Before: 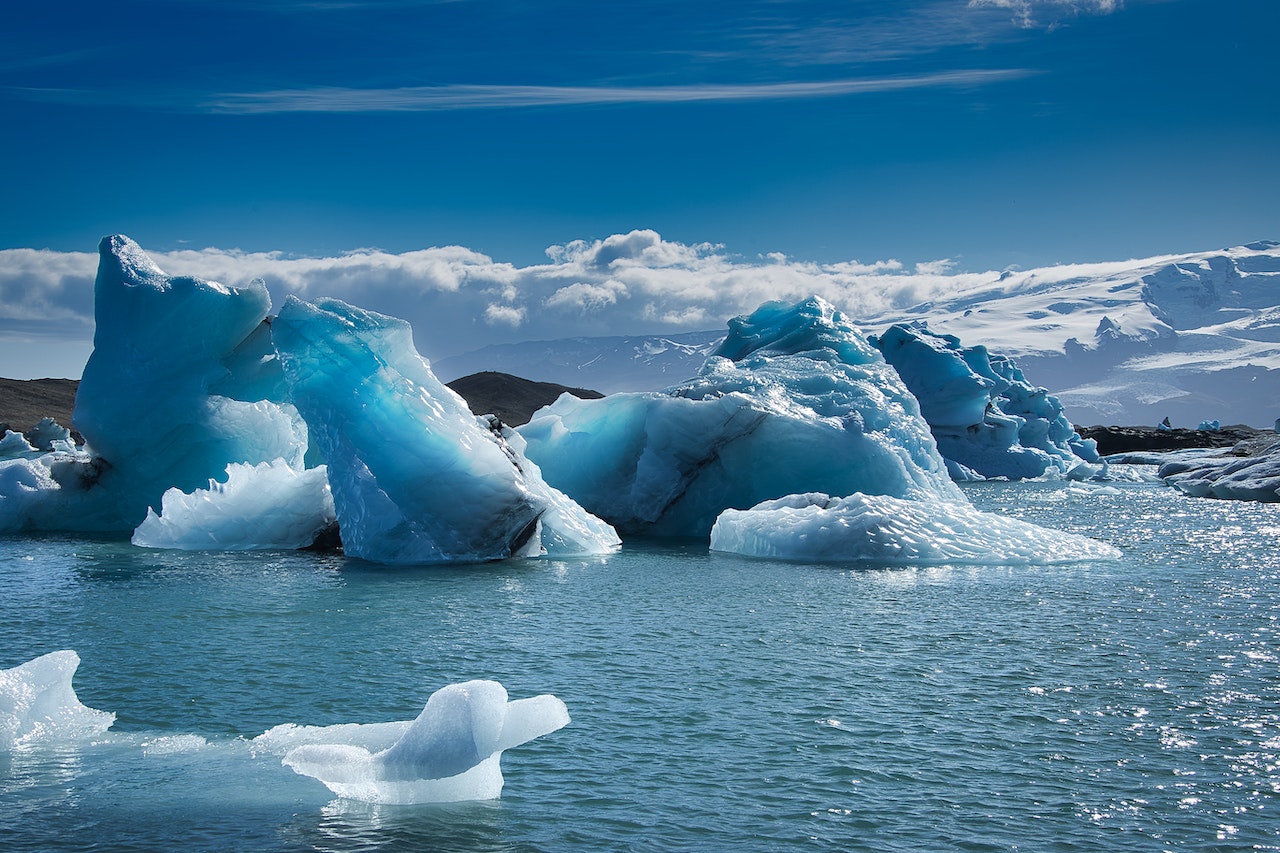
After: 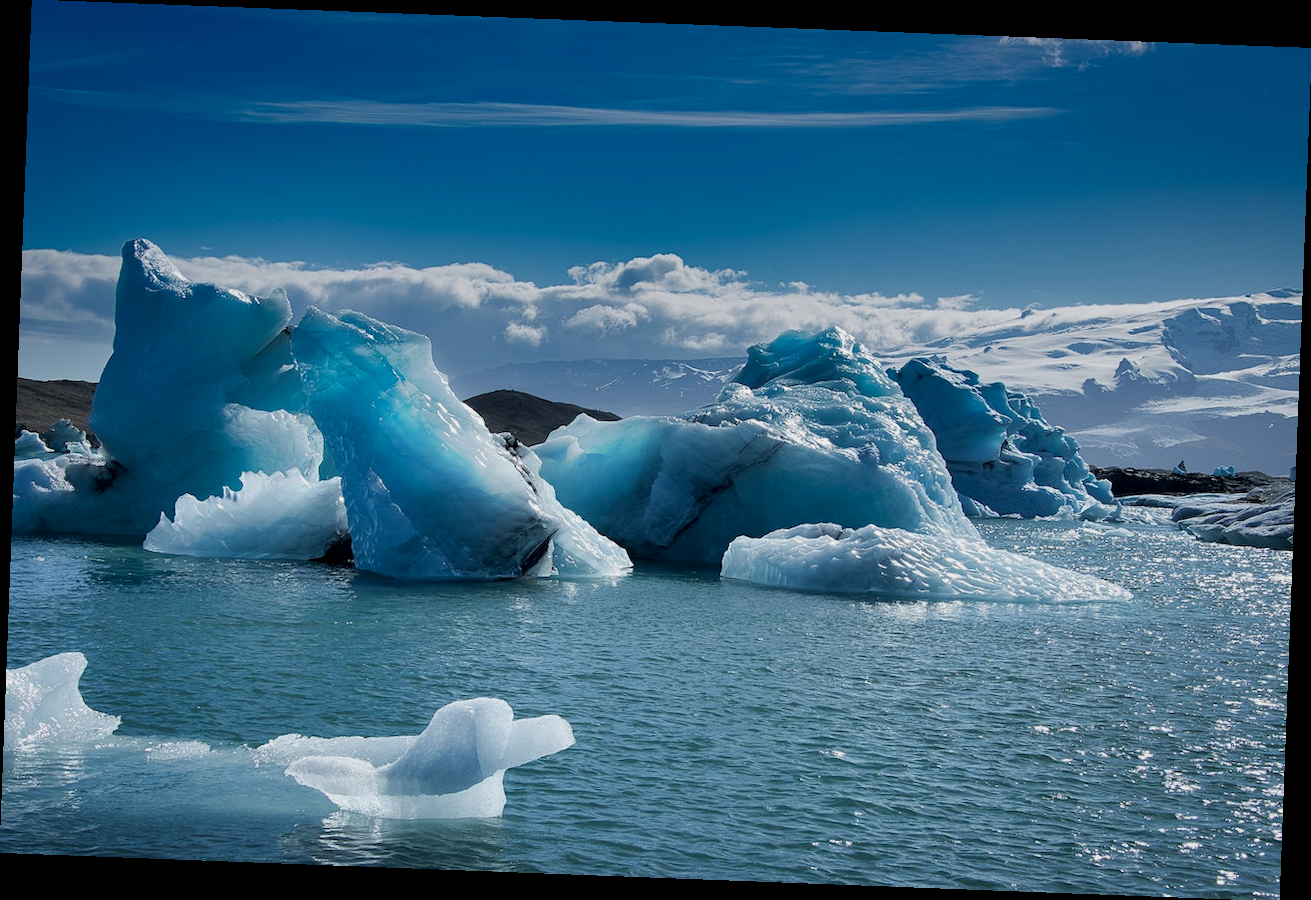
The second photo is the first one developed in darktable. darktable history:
exposure: black level correction 0.006, exposure -0.226 EV, compensate highlight preservation false
rotate and perspective: rotation 2.17°, automatic cropping off
